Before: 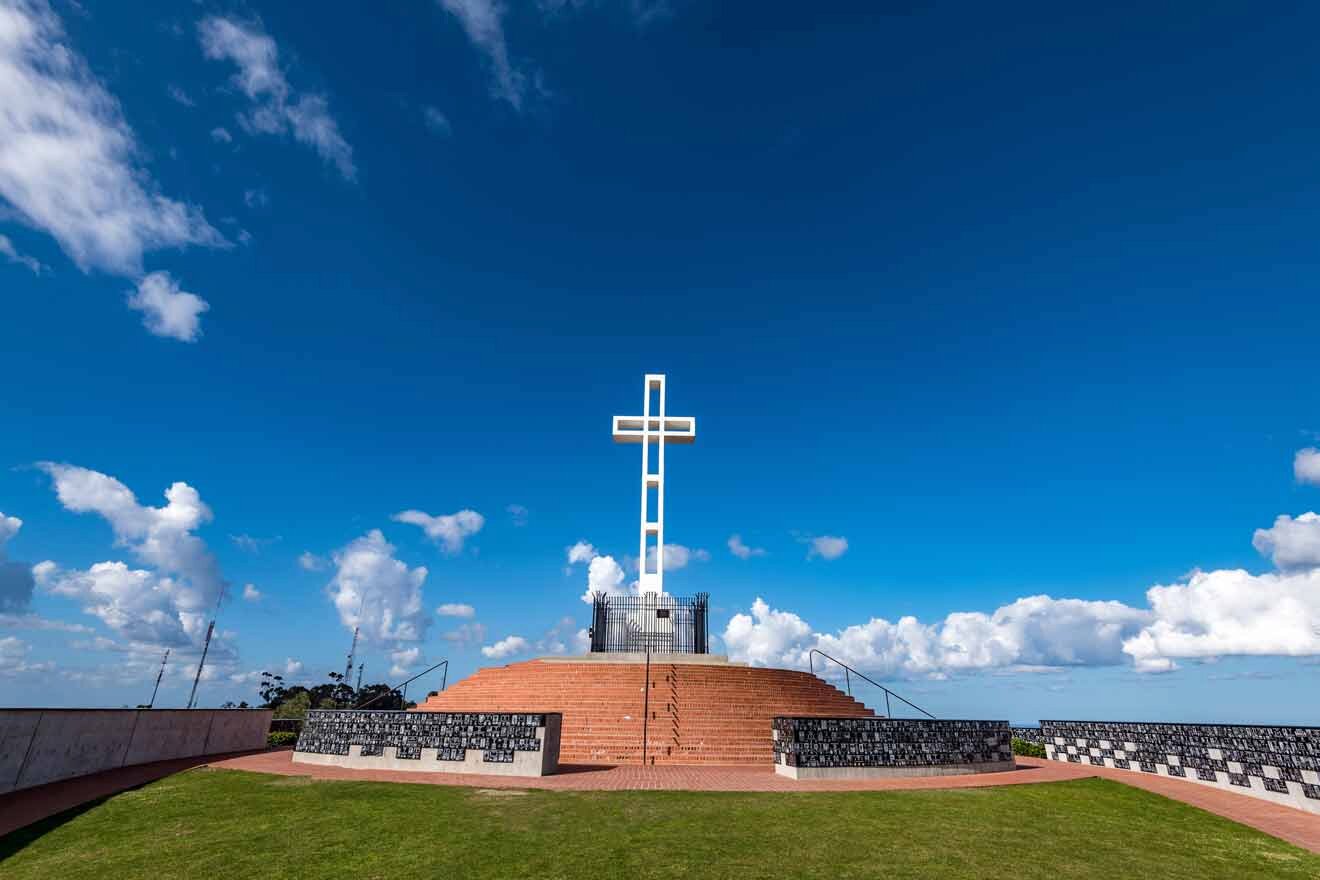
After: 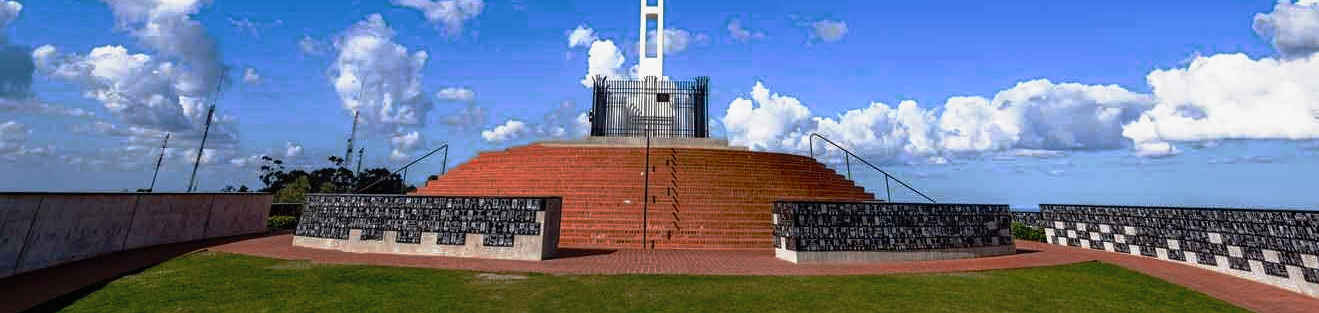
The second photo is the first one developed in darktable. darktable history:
base curve: curves: ch0 [(0, 0) (0.564, 0.291) (0.802, 0.731) (1, 1)], preserve colors none
tone curve: curves: ch0 [(0, 0.005) (0.103, 0.097) (0.18, 0.22) (0.378, 0.482) (0.504, 0.631) (0.663, 0.801) (0.834, 0.914) (1, 0.971)]; ch1 [(0, 0) (0.172, 0.123) (0.324, 0.253) (0.396, 0.388) (0.478, 0.461) (0.499, 0.498) (0.522, 0.528) (0.604, 0.692) (0.704, 0.818) (1, 1)]; ch2 [(0, 0) (0.411, 0.424) (0.496, 0.5) (0.515, 0.519) (0.555, 0.585) (0.628, 0.703) (1, 1)], preserve colors none
crop and rotate: top 58.73%, bottom 5.662%
shadows and highlights: shadows 10.89, white point adjustment 1.05, highlights -38.01, highlights color adjustment 0.704%
color balance rgb: perceptual saturation grading › global saturation 0.123%, perceptual saturation grading › highlights -17.954%, perceptual saturation grading › mid-tones 33.567%, perceptual saturation grading › shadows 50.567%
color zones: curves: ch0 [(0, 0.5) (0.125, 0.4) (0.25, 0.5) (0.375, 0.4) (0.5, 0.4) (0.625, 0.6) (0.75, 0.6) (0.875, 0.5)]; ch1 [(0, 0.35) (0.125, 0.45) (0.25, 0.35) (0.375, 0.35) (0.5, 0.35) (0.625, 0.35) (0.75, 0.45) (0.875, 0.35)]; ch2 [(0, 0.6) (0.125, 0.5) (0.25, 0.5) (0.375, 0.6) (0.5, 0.6) (0.625, 0.5) (0.75, 0.5) (0.875, 0.5)]
